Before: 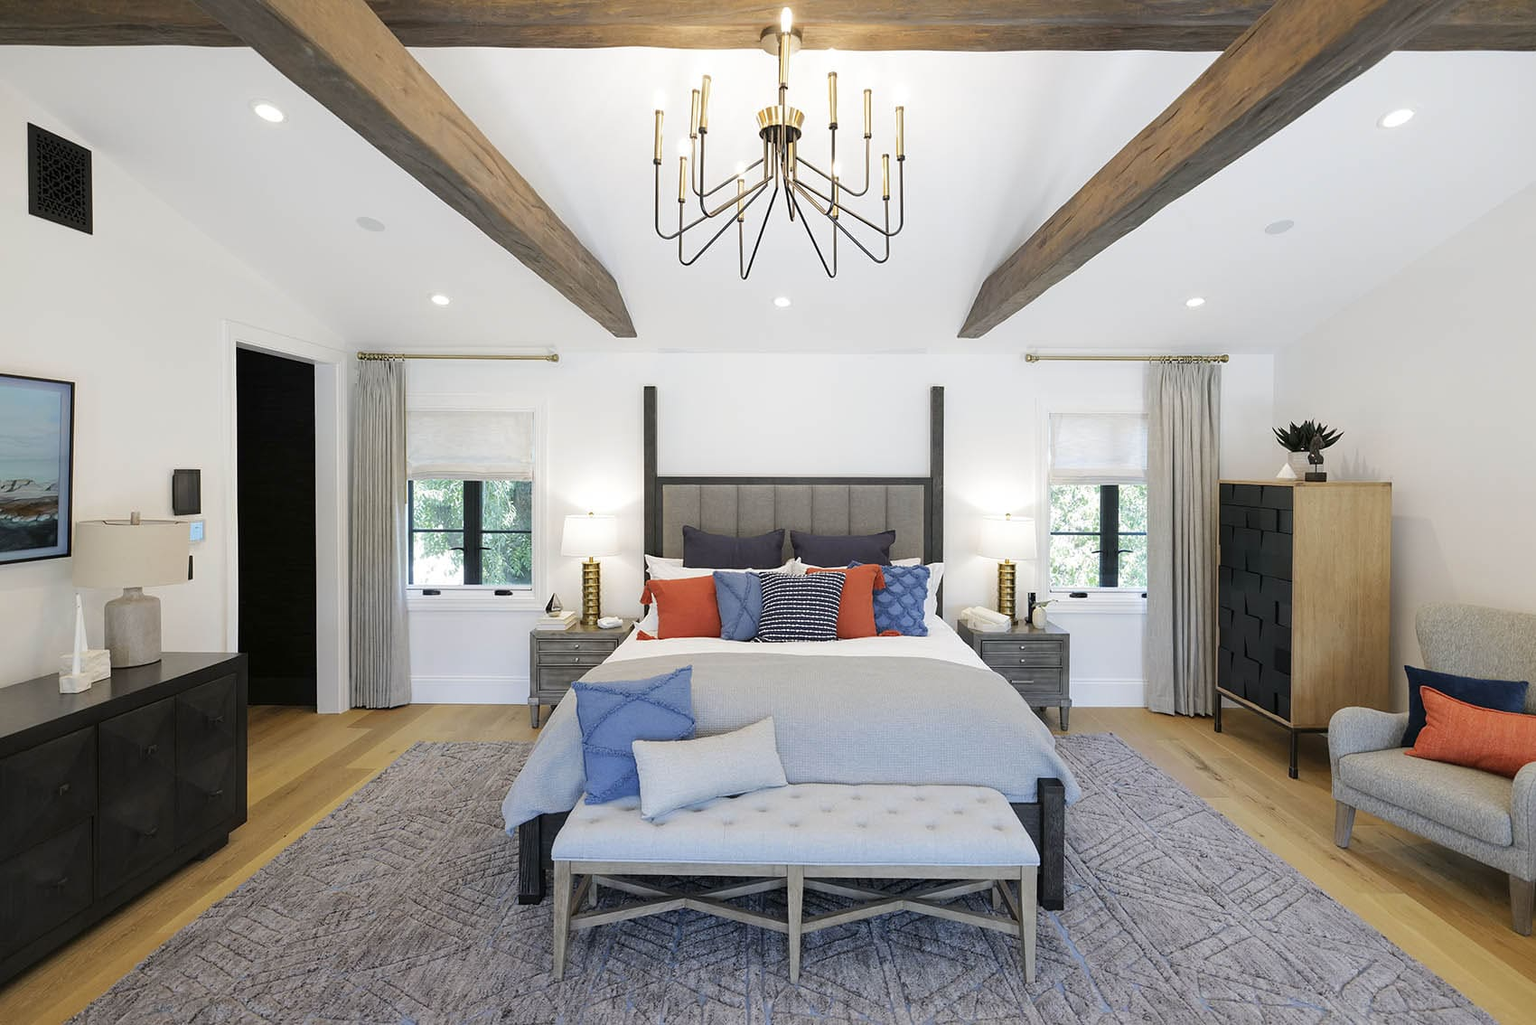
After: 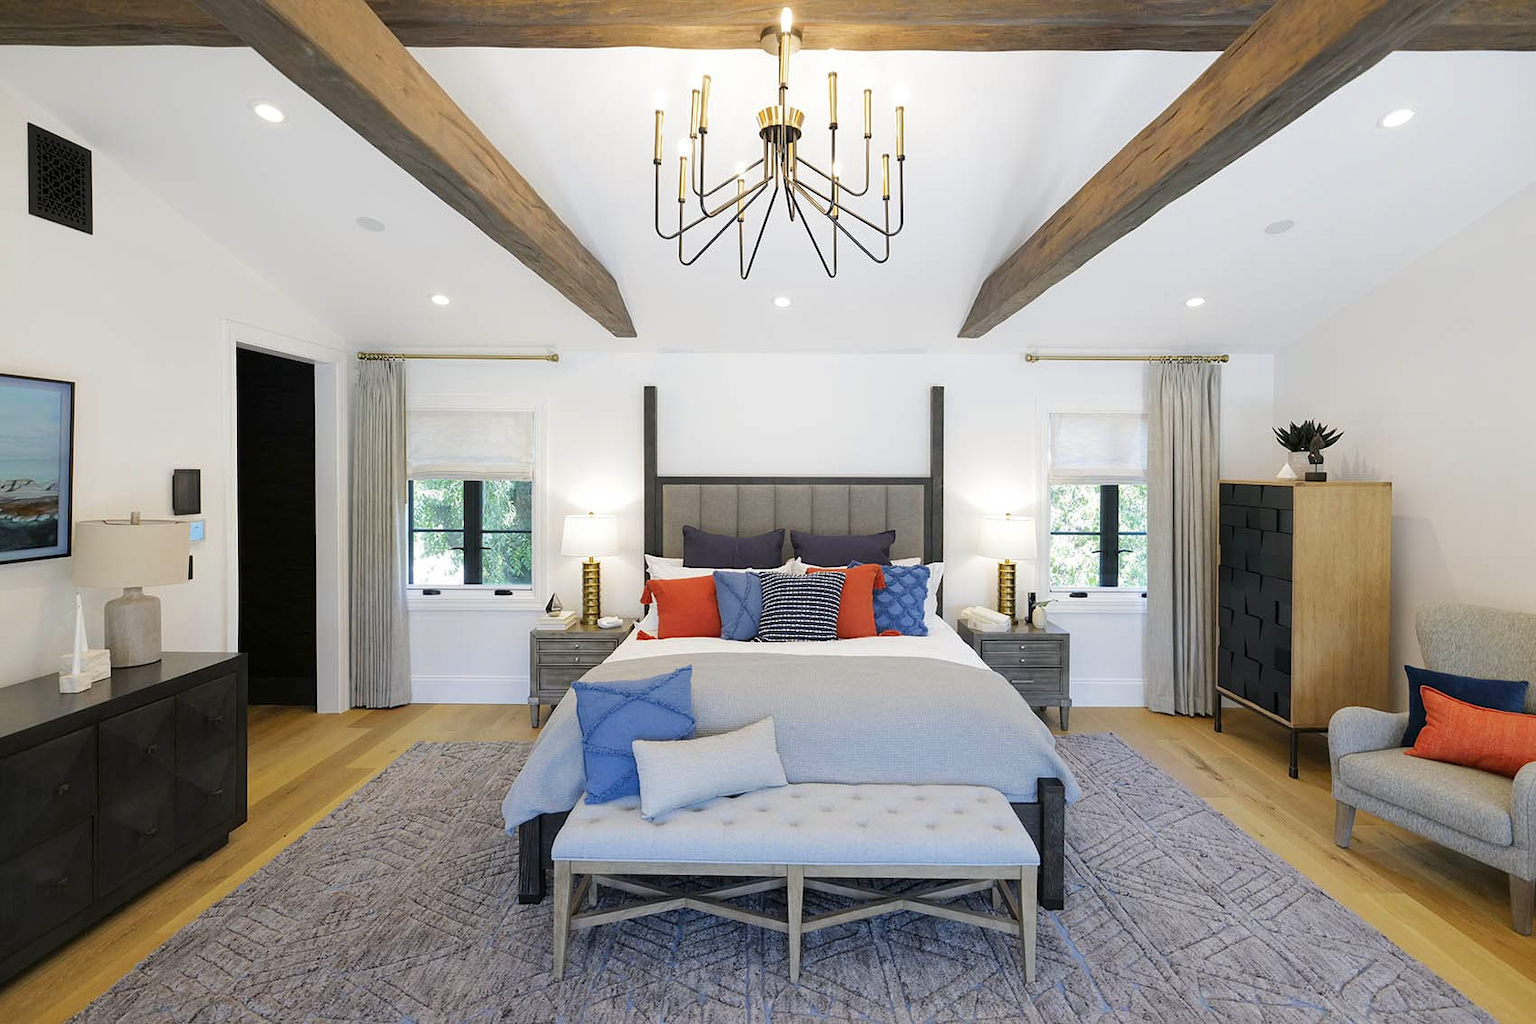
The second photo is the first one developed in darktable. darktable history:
exposure: black level correction 0.001, compensate highlight preservation false
color zones: curves: ch0 [(0, 0.613) (0.01, 0.613) (0.245, 0.448) (0.498, 0.529) (0.642, 0.665) (0.879, 0.777) (0.99, 0.613)]; ch1 [(0, 0) (0.143, 0) (0.286, 0) (0.429, 0) (0.571, 0) (0.714, 0) (0.857, 0)], mix -121.96%
